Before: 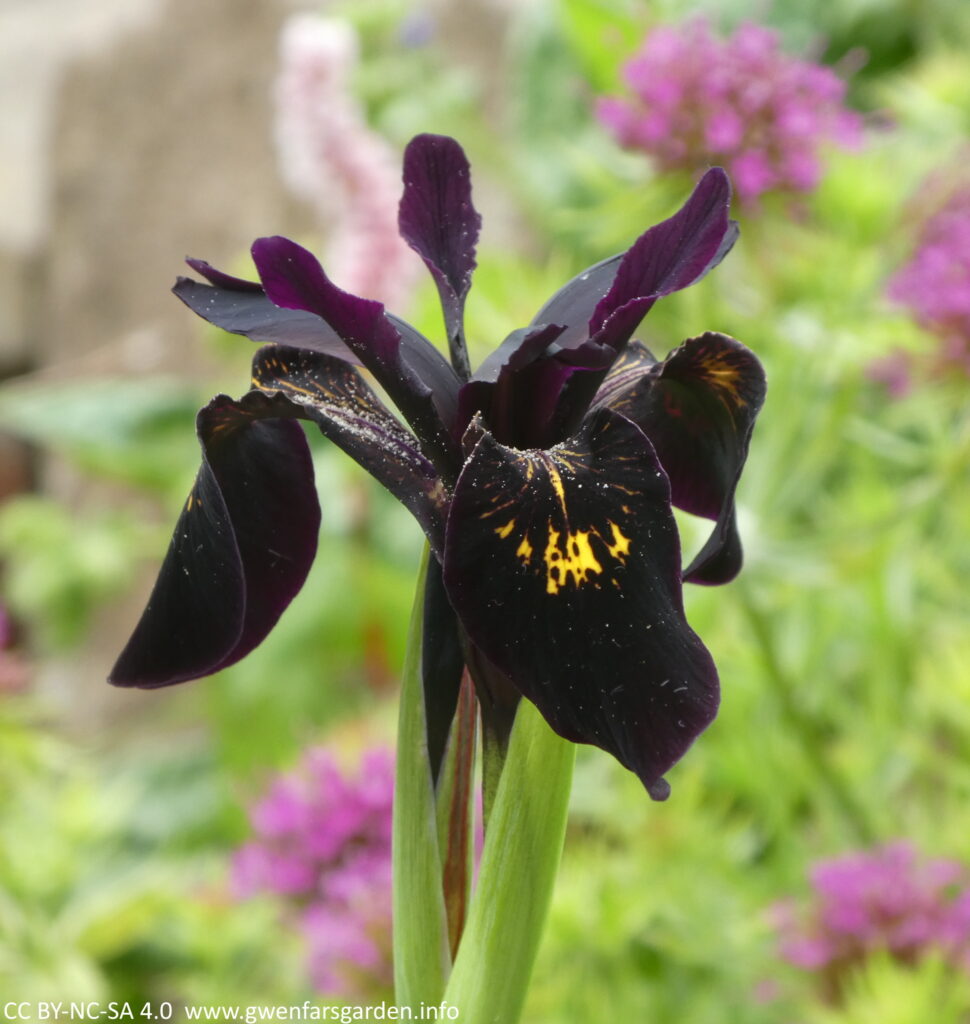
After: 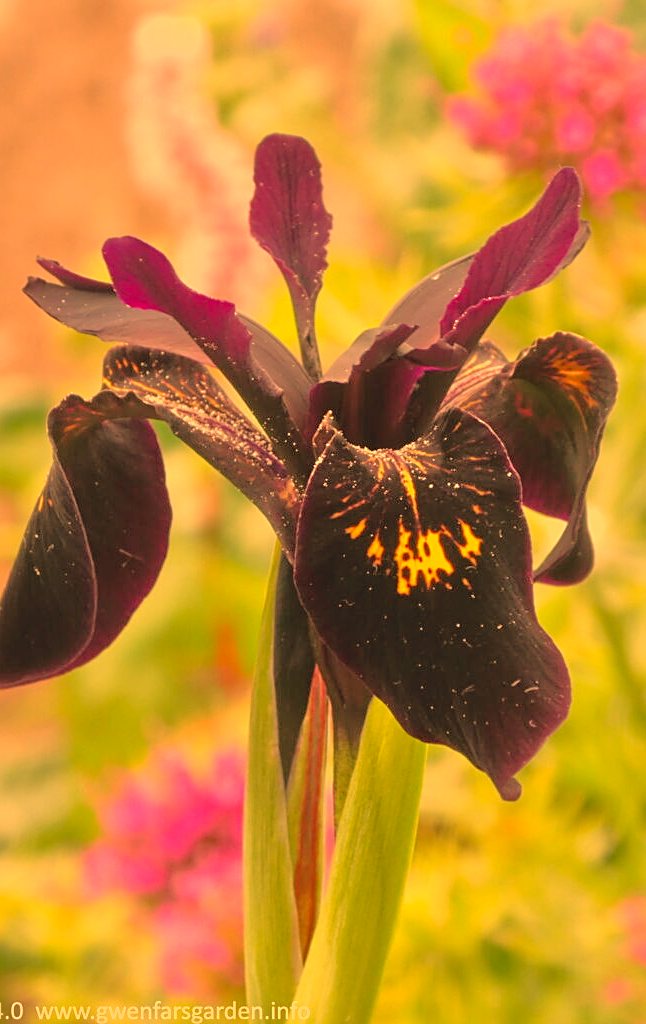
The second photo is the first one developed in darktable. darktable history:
tone equalizer: -7 EV 0.15 EV, -6 EV 0.6 EV, -5 EV 1.15 EV, -4 EV 1.33 EV, -3 EV 1.15 EV, -2 EV 0.6 EV, -1 EV 0.15 EV, mask exposure compensation -0.5 EV
crop: left 15.419%, right 17.914%
velvia: on, module defaults
white balance: red 1.467, blue 0.684
lowpass: radius 0.1, contrast 0.85, saturation 1.1, unbound 0
sharpen: on, module defaults
